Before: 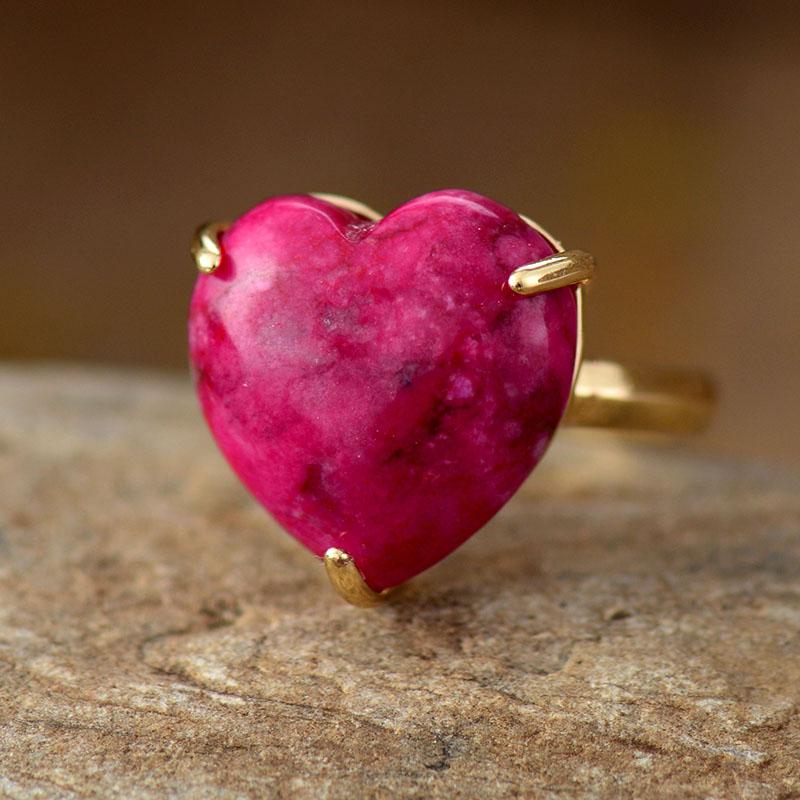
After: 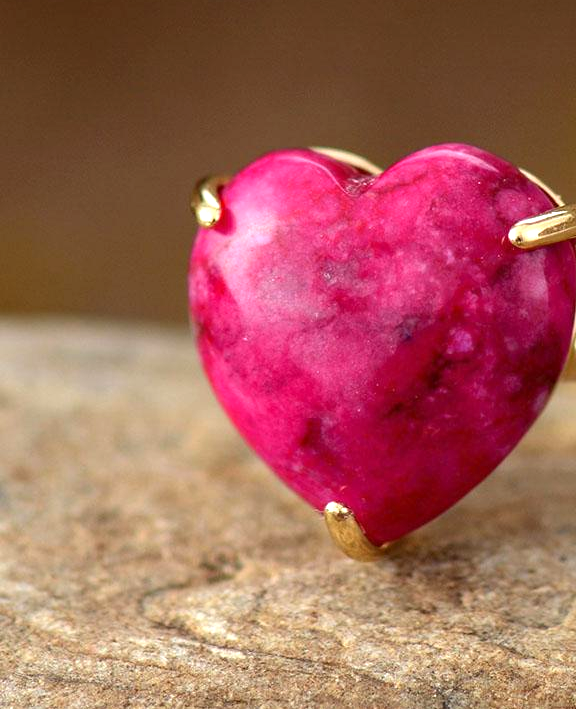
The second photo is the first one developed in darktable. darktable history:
exposure: exposure 0.555 EV, compensate highlight preservation false
crop: top 5.765%, right 27.887%, bottom 5.524%
